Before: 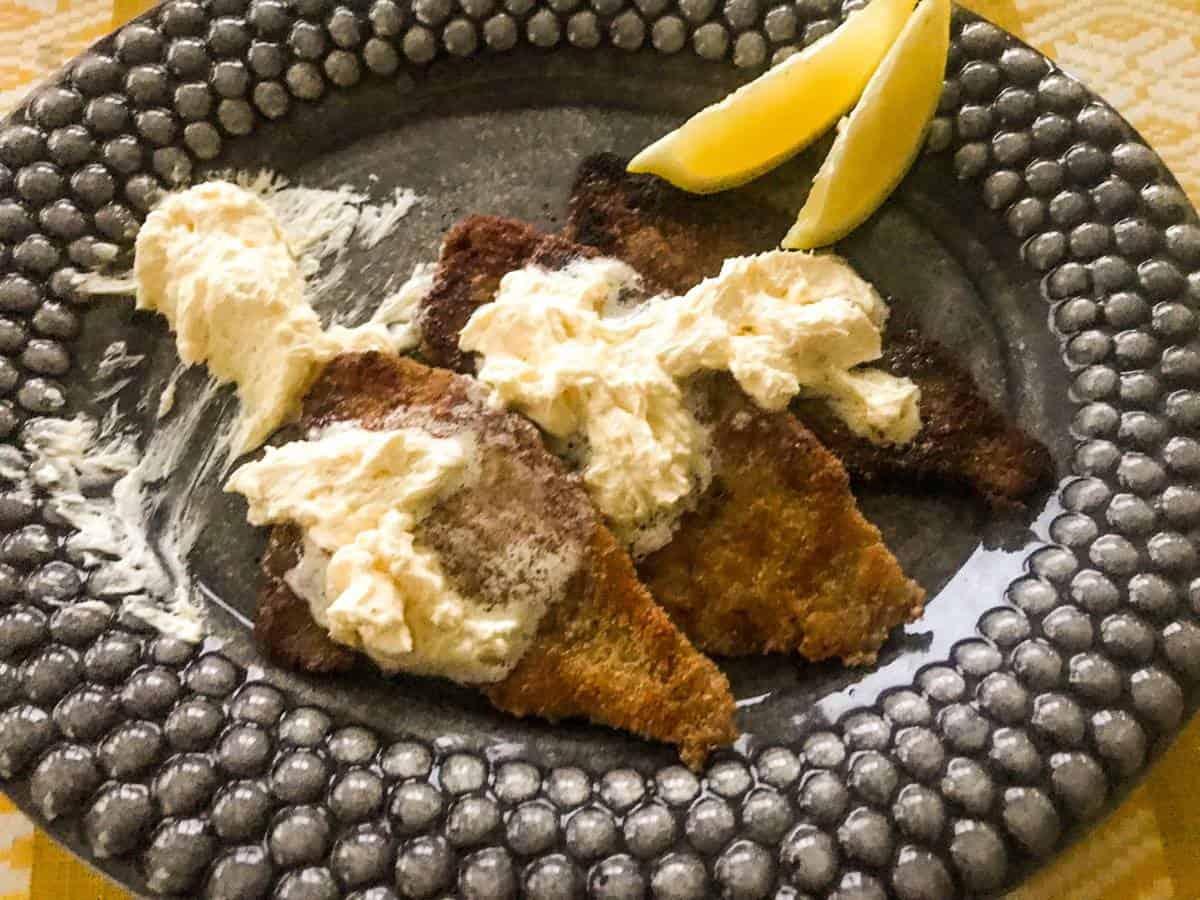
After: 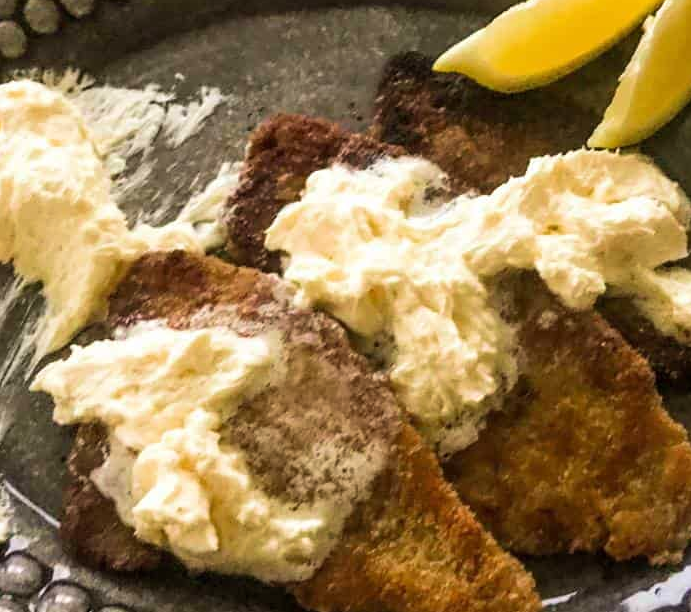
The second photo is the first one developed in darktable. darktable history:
crop: left 16.225%, top 11.294%, right 26.122%, bottom 20.686%
velvia: on, module defaults
